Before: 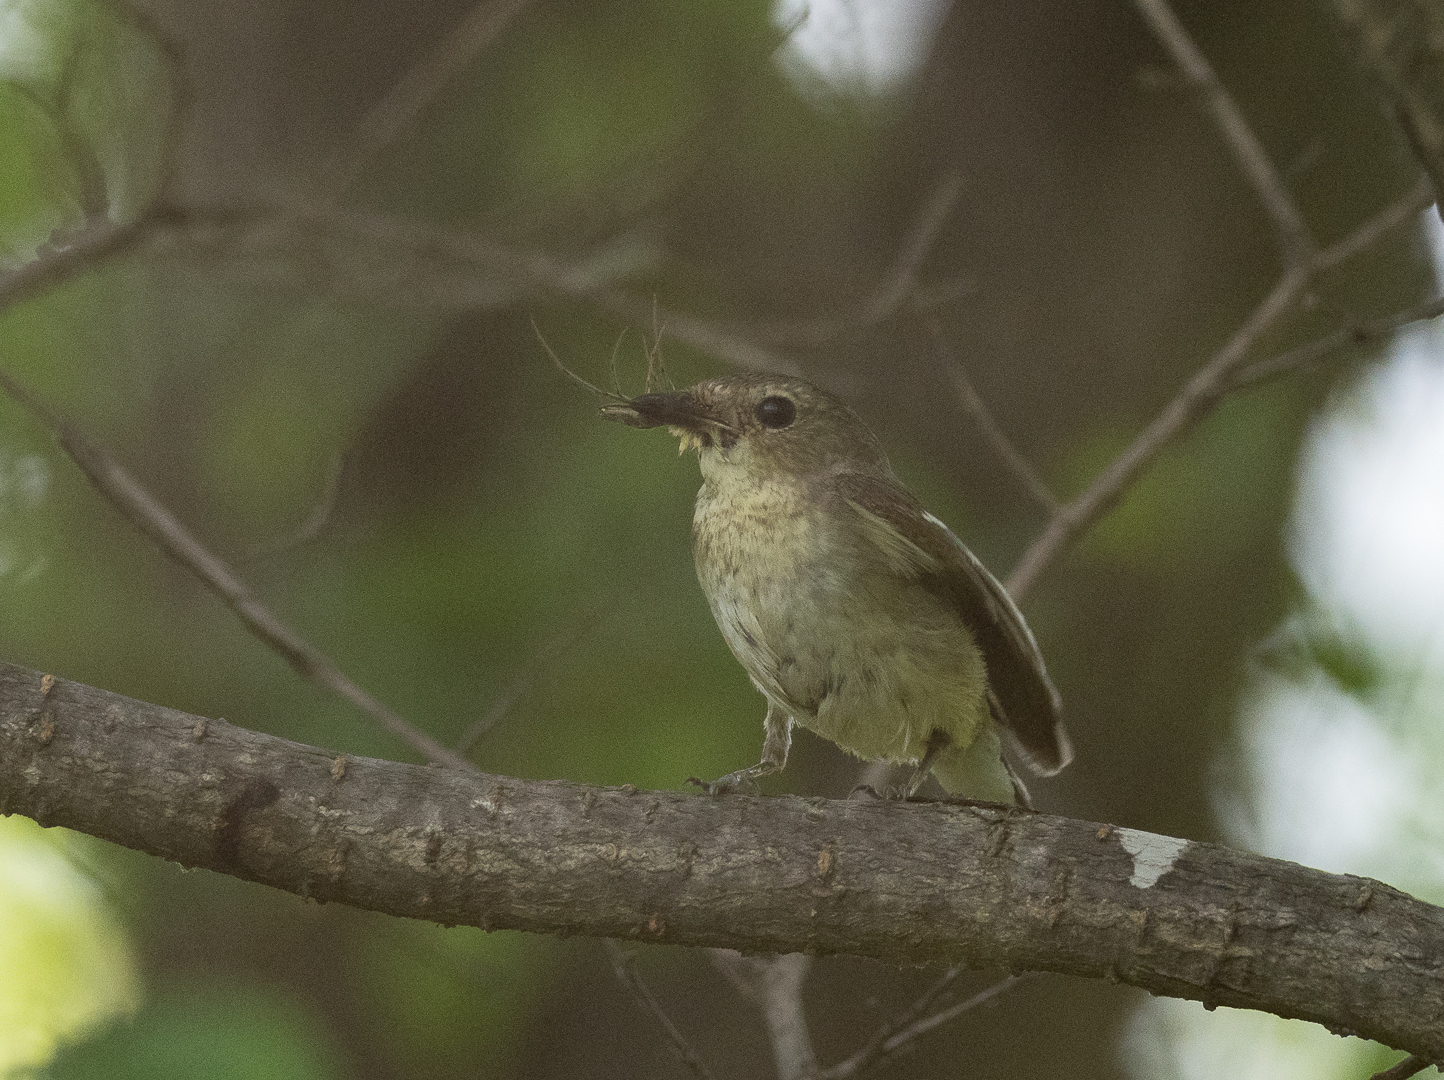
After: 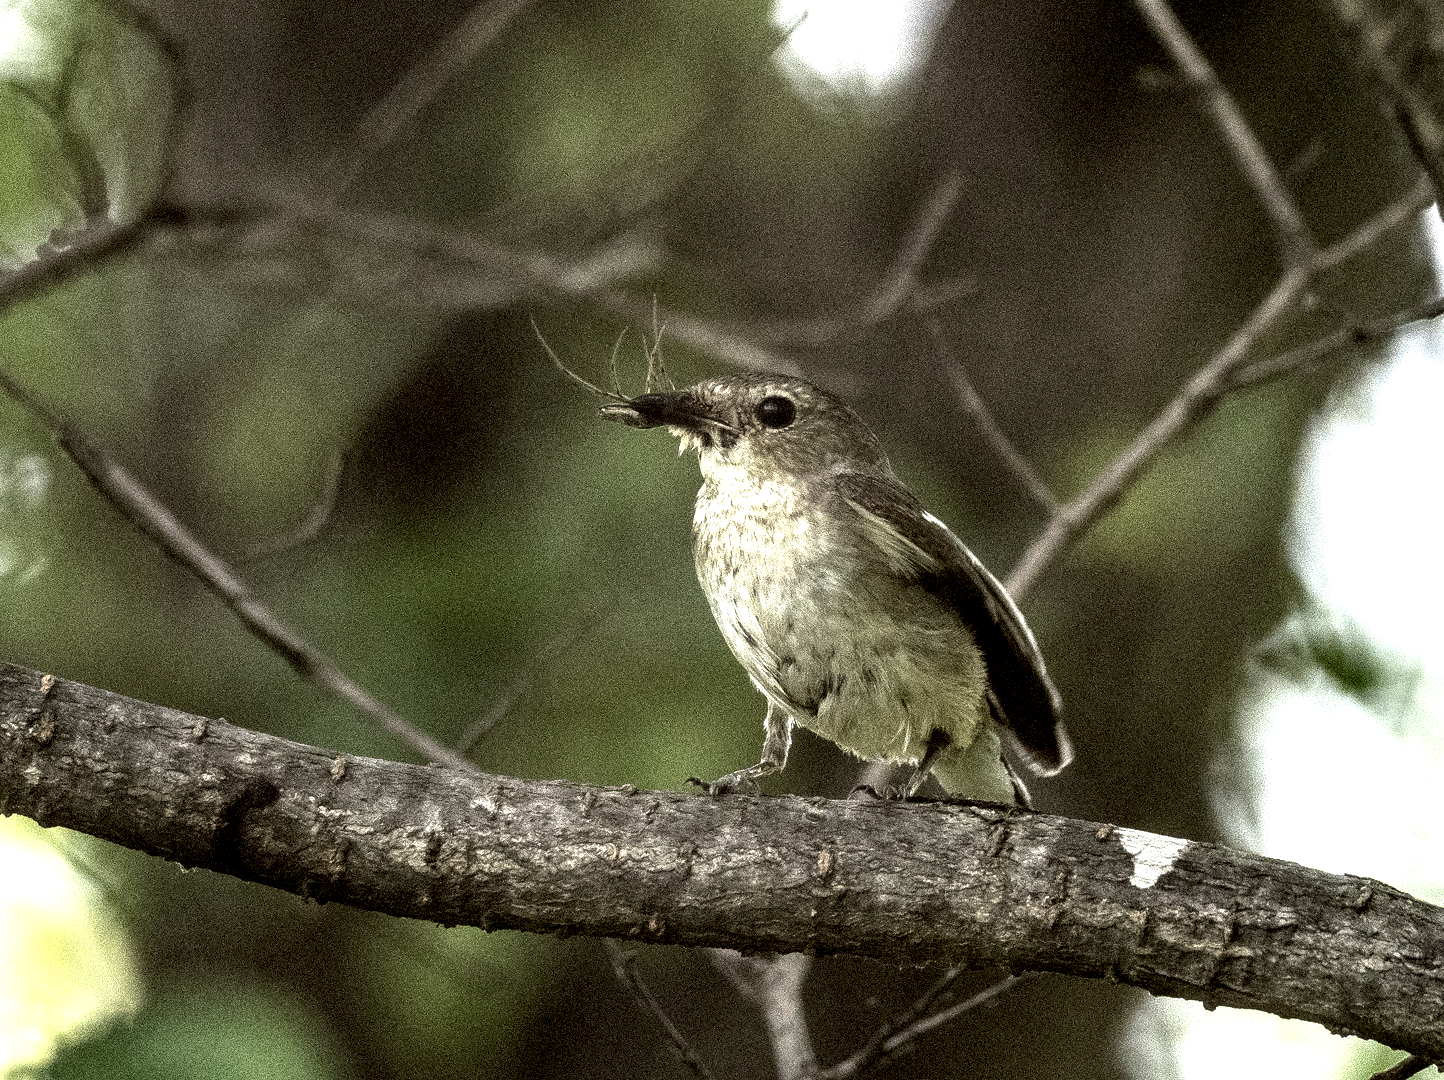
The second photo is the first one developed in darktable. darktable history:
local contrast: highlights 114%, shadows 45%, detail 295%
